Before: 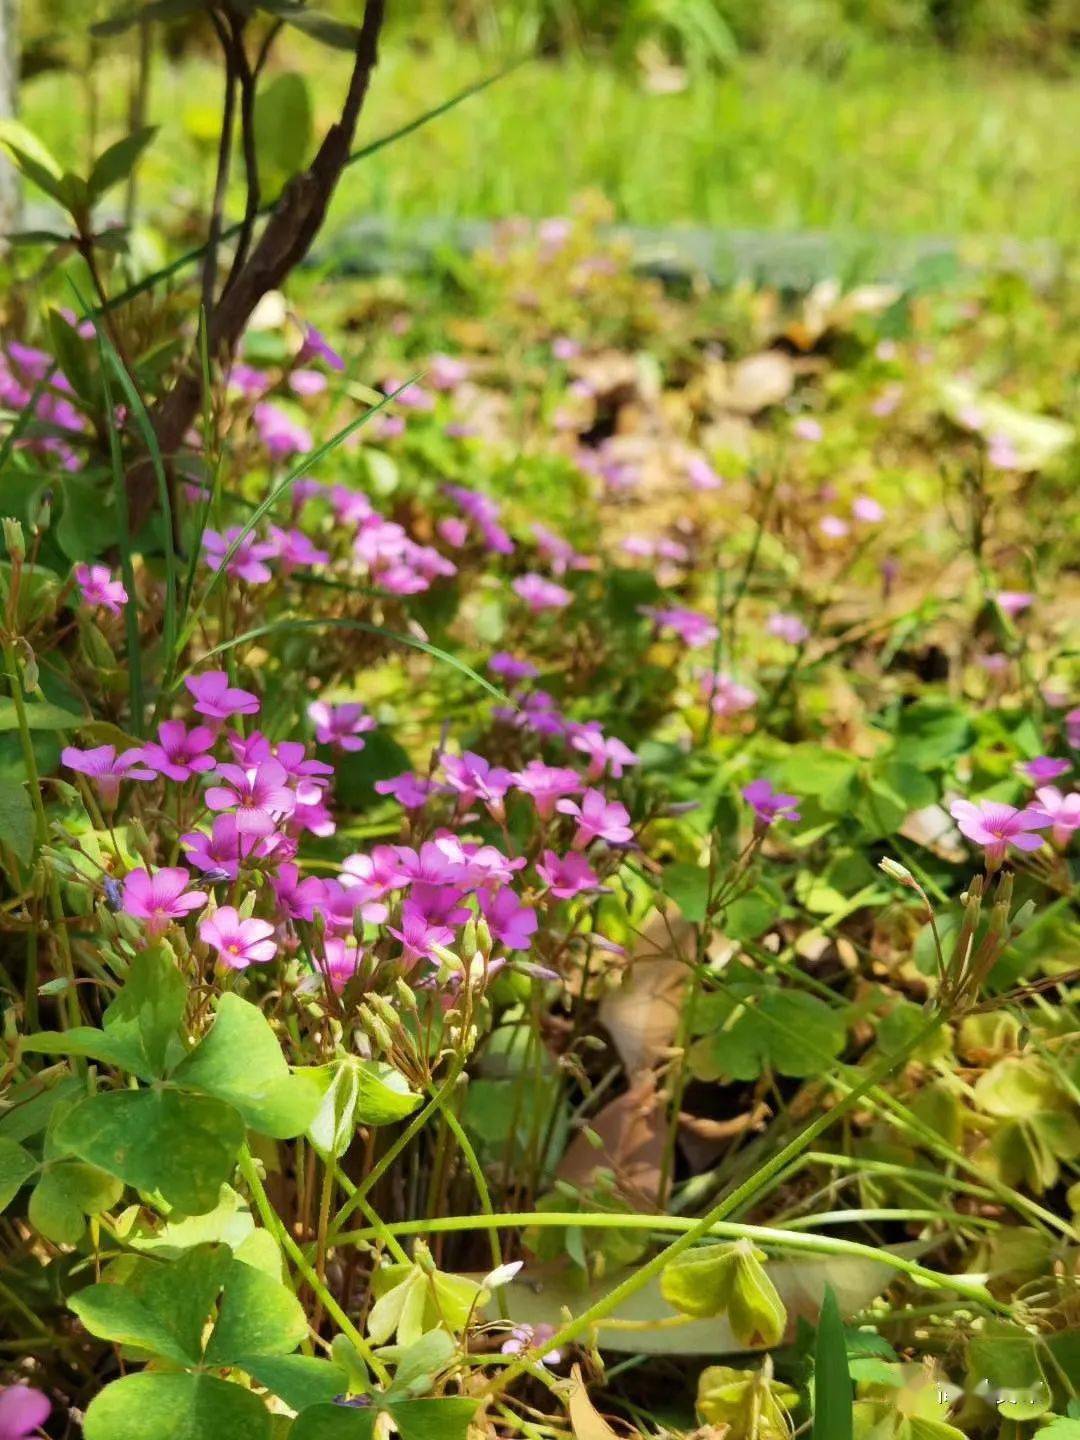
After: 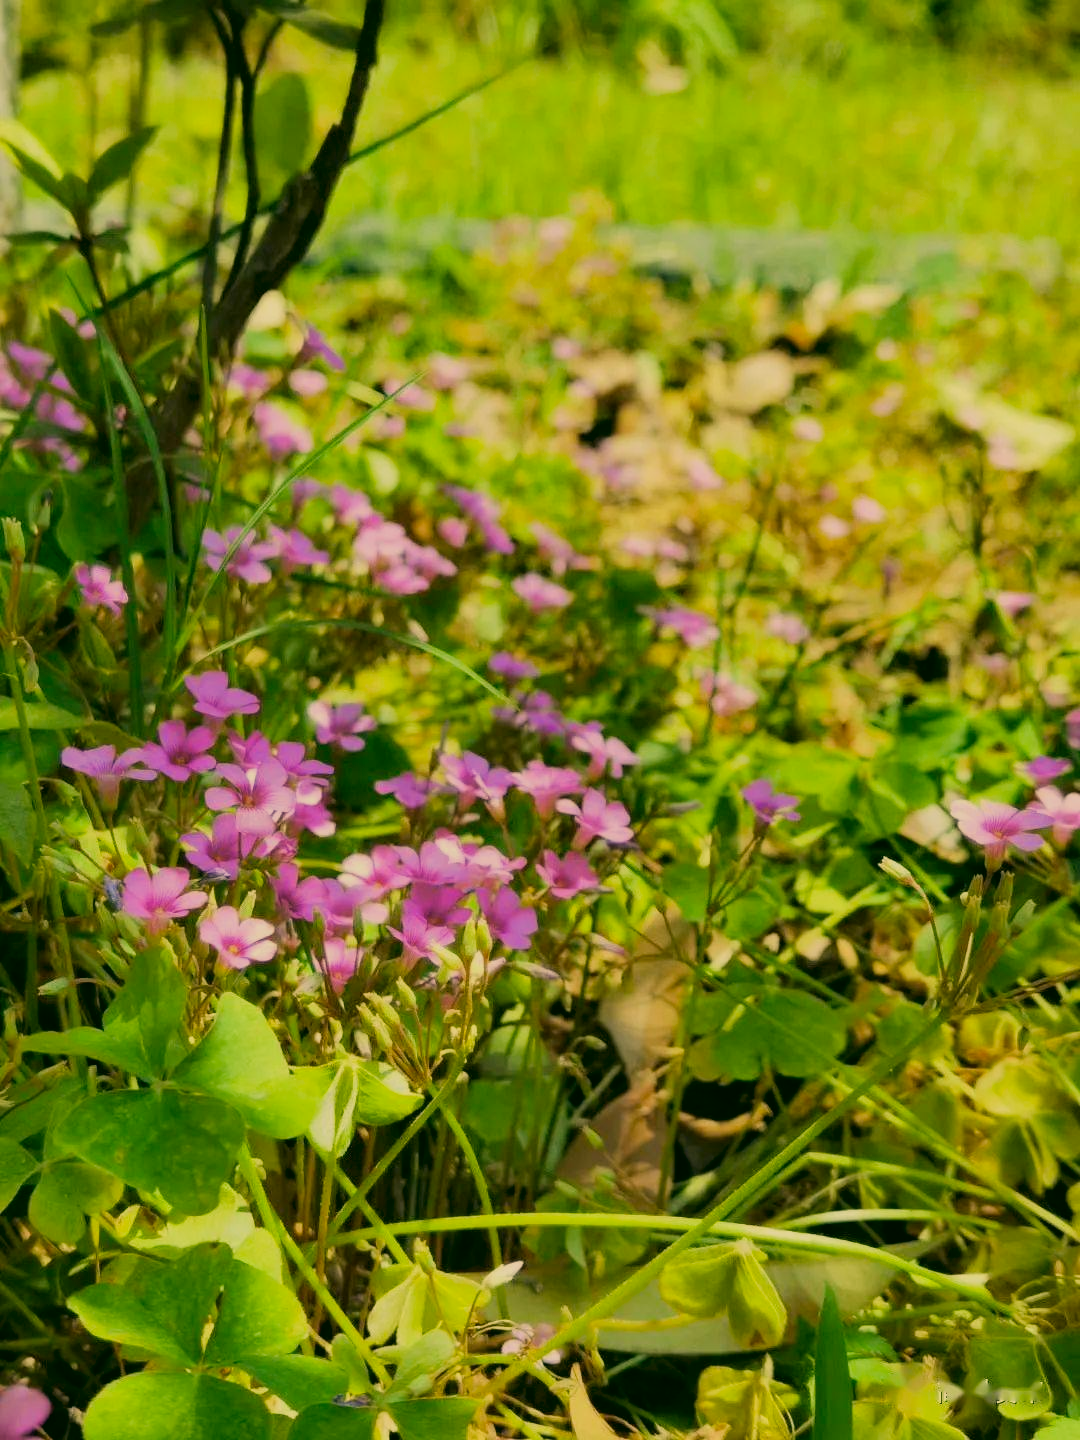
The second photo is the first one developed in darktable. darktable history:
filmic rgb: black relative exposure -16 EV, white relative exposure 4.96 EV, hardness 6.22
color correction: highlights a* 5.07, highlights b* 24.63, shadows a* -15.71, shadows b* 4.01
